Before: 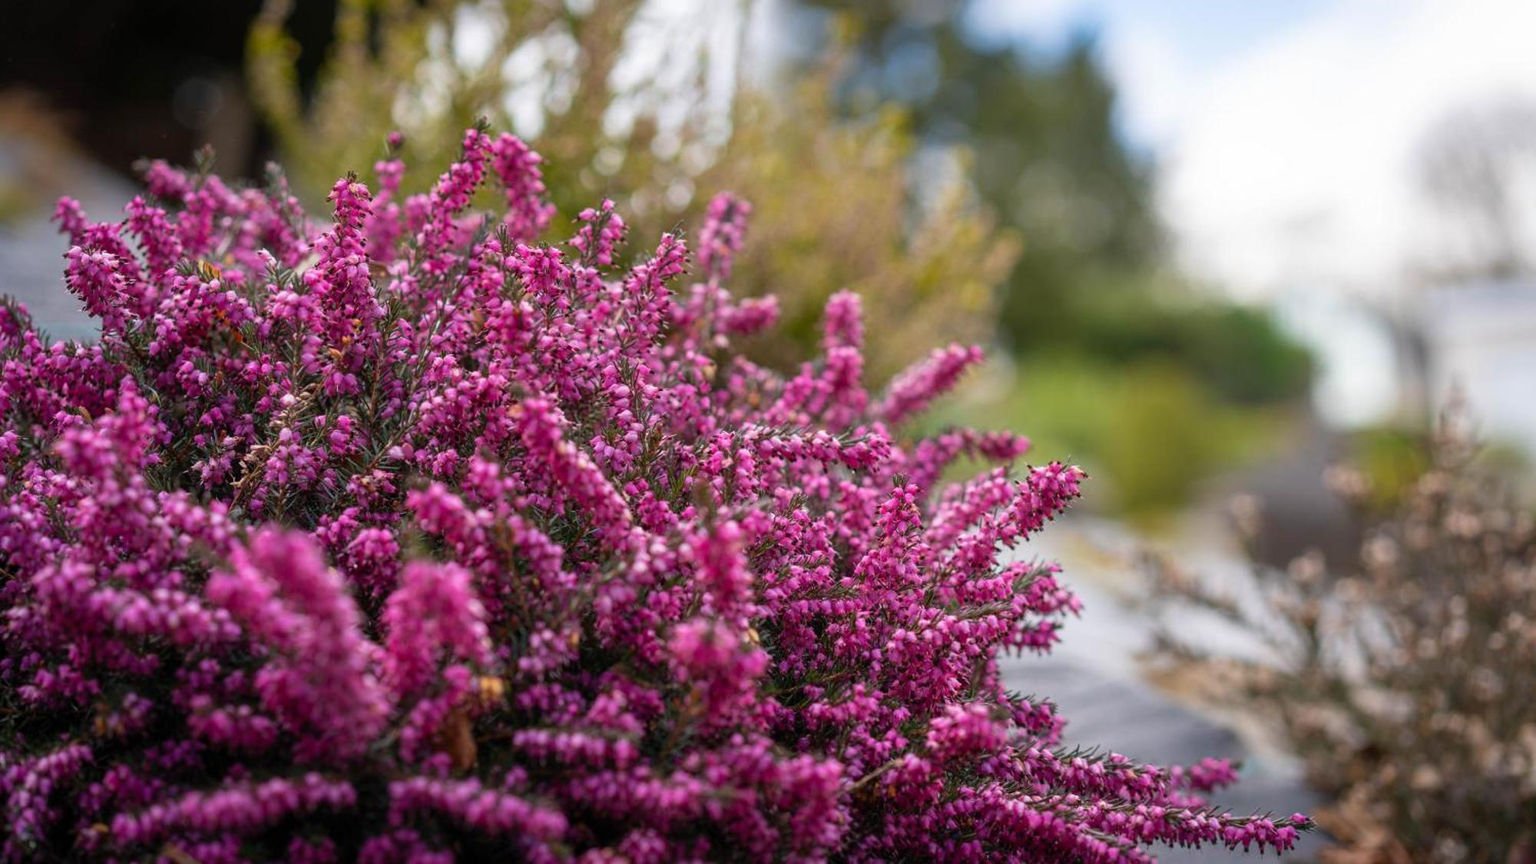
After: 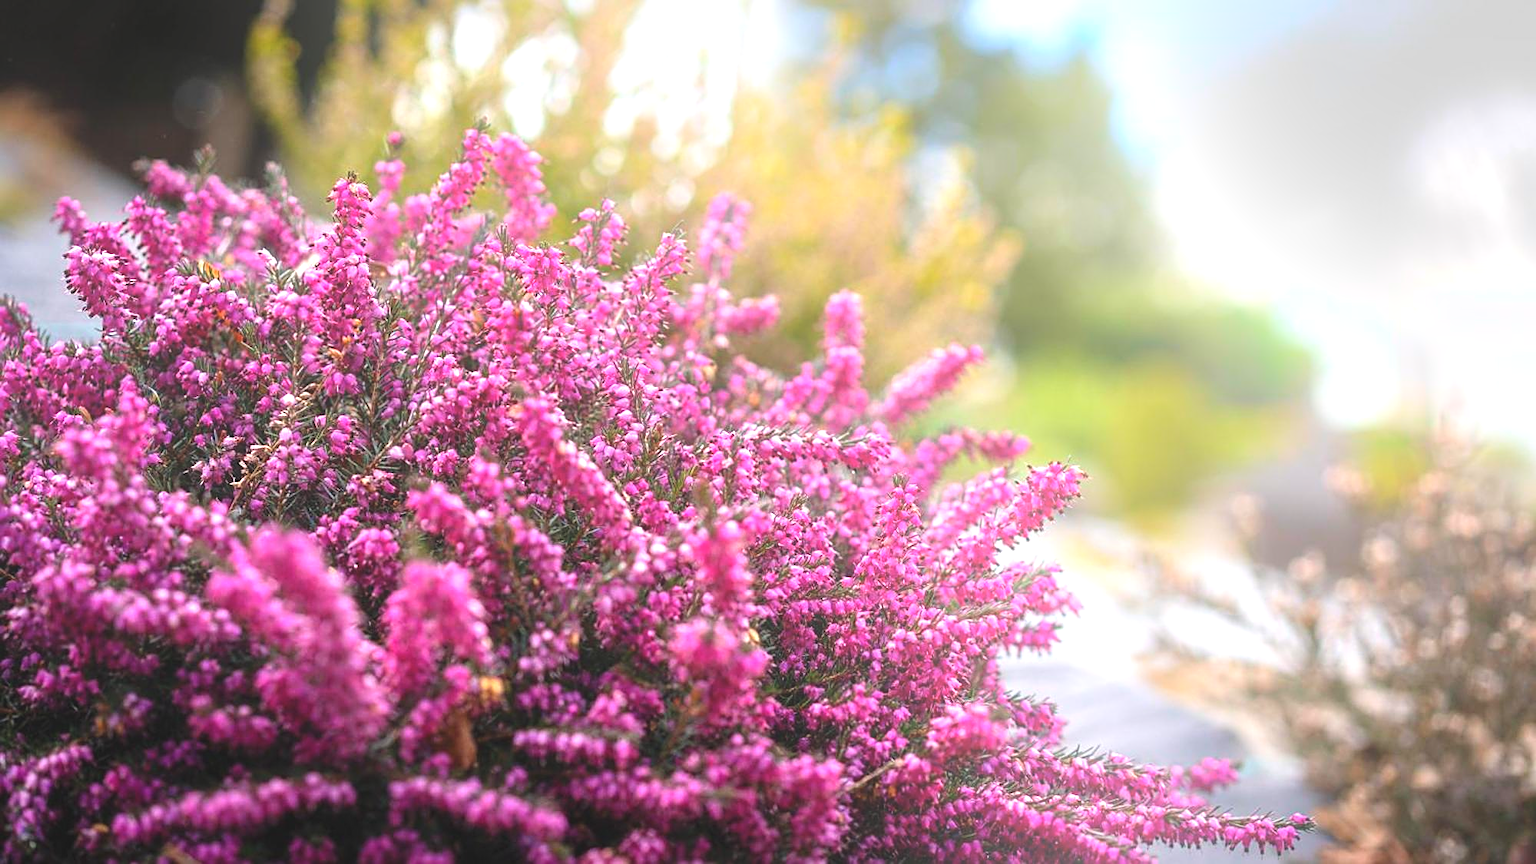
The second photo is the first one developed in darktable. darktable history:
sharpen: on, module defaults
exposure: black level correction -0.005, exposure 1 EV, compensate highlight preservation false
bloom: size 38%, threshold 95%, strength 30%
